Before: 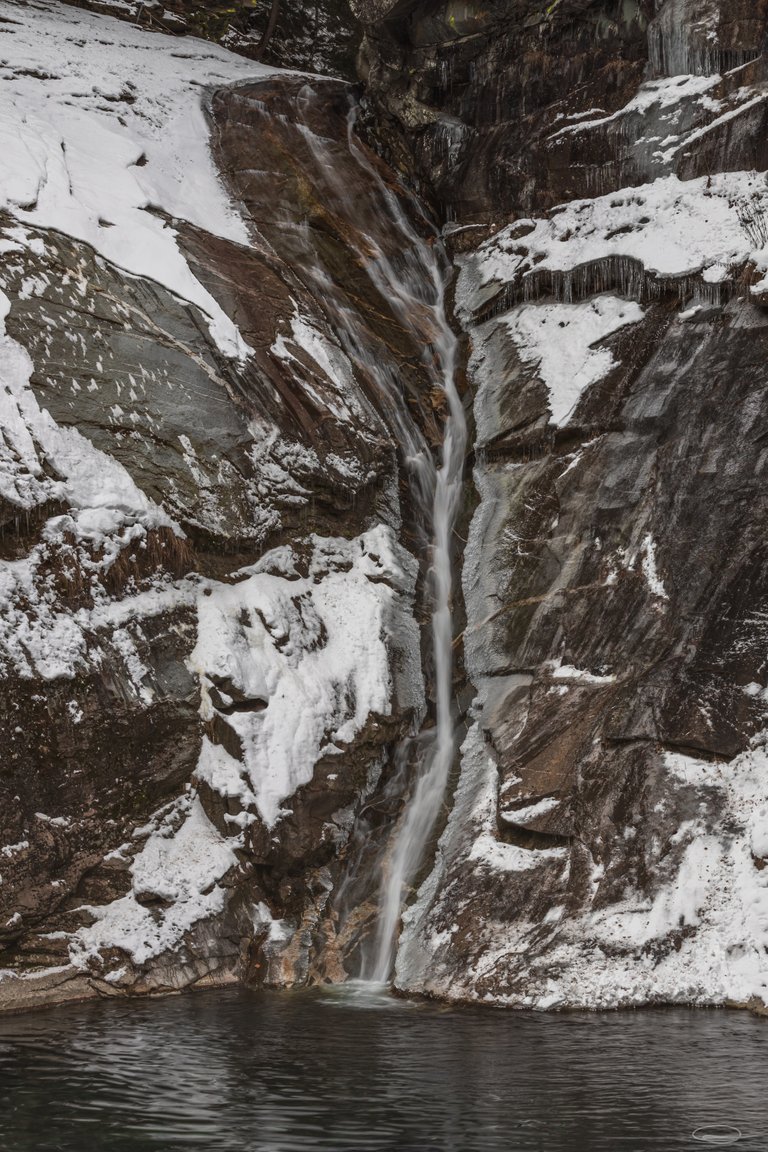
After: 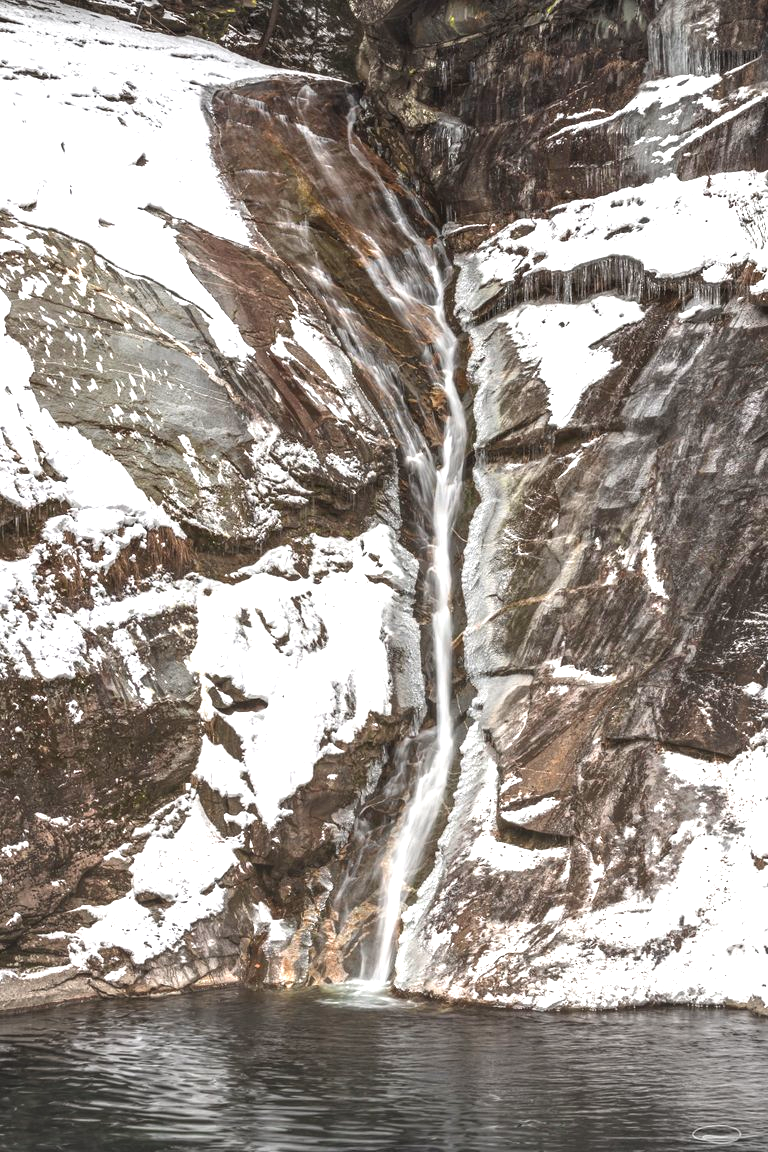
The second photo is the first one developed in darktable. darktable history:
exposure: black level correction 0, exposure 1.632 EV, compensate exposure bias true, compensate highlight preservation false
vignetting: fall-off radius 61.07%, brightness -0.448, saturation -0.688, center (0.034, -0.085)
